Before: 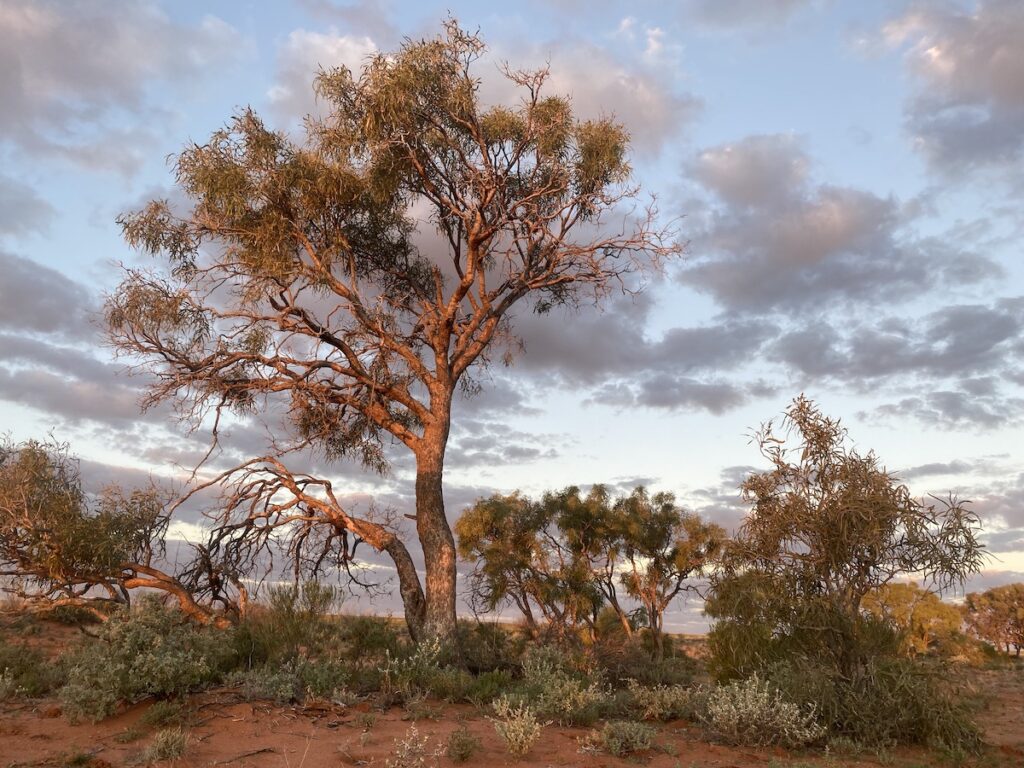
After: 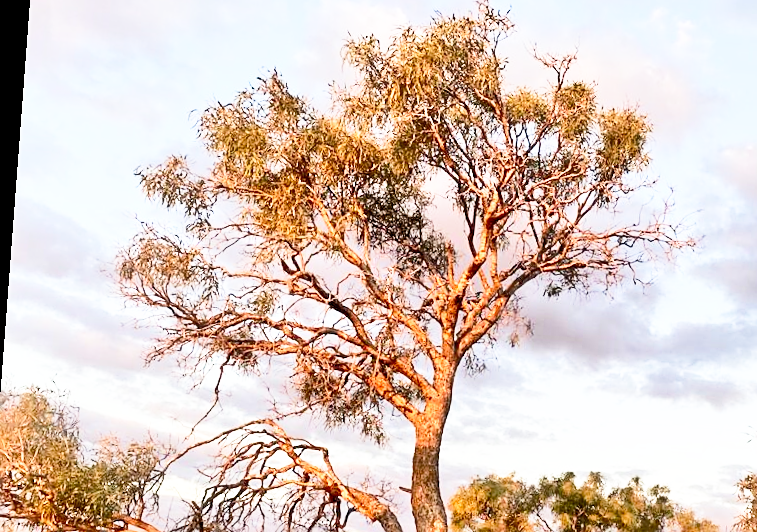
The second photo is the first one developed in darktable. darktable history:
crop and rotate: angle -4.32°, left 2.131%, top 6.729%, right 27.638%, bottom 30.109%
sharpen: on, module defaults
tone equalizer: -7 EV 0.145 EV, -6 EV 0.609 EV, -5 EV 1.18 EV, -4 EV 1.35 EV, -3 EV 1.12 EV, -2 EV 0.6 EV, -1 EV 0.165 EV
contrast brightness saturation: contrast 0.239, brightness 0.089
exposure: exposure -0.045 EV, compensate highlight preservation false
shadows and highlights: soften with gaussian
velvia: strength 6.07%
base curve: curves: ch0 [(0, 0) (0.012, 0.01) (0.073, 0.168) (0.31, 0.711) (0.645, 0.957) (1, 1)], preserve colors none
